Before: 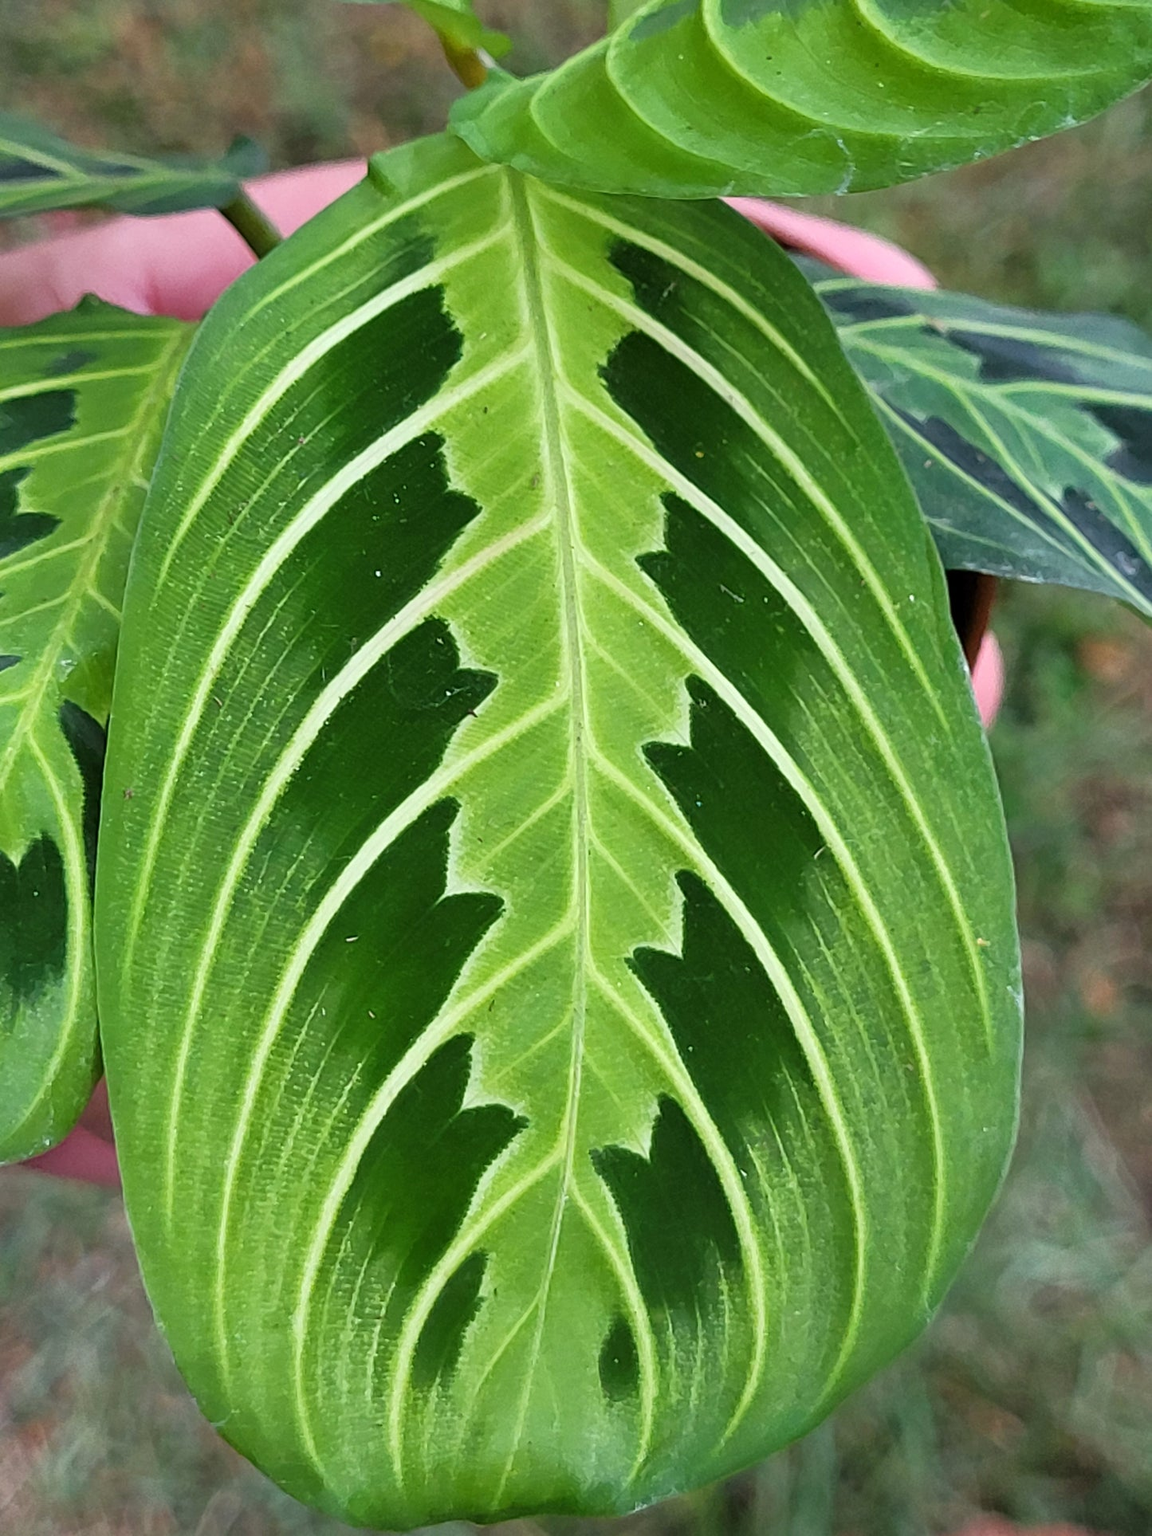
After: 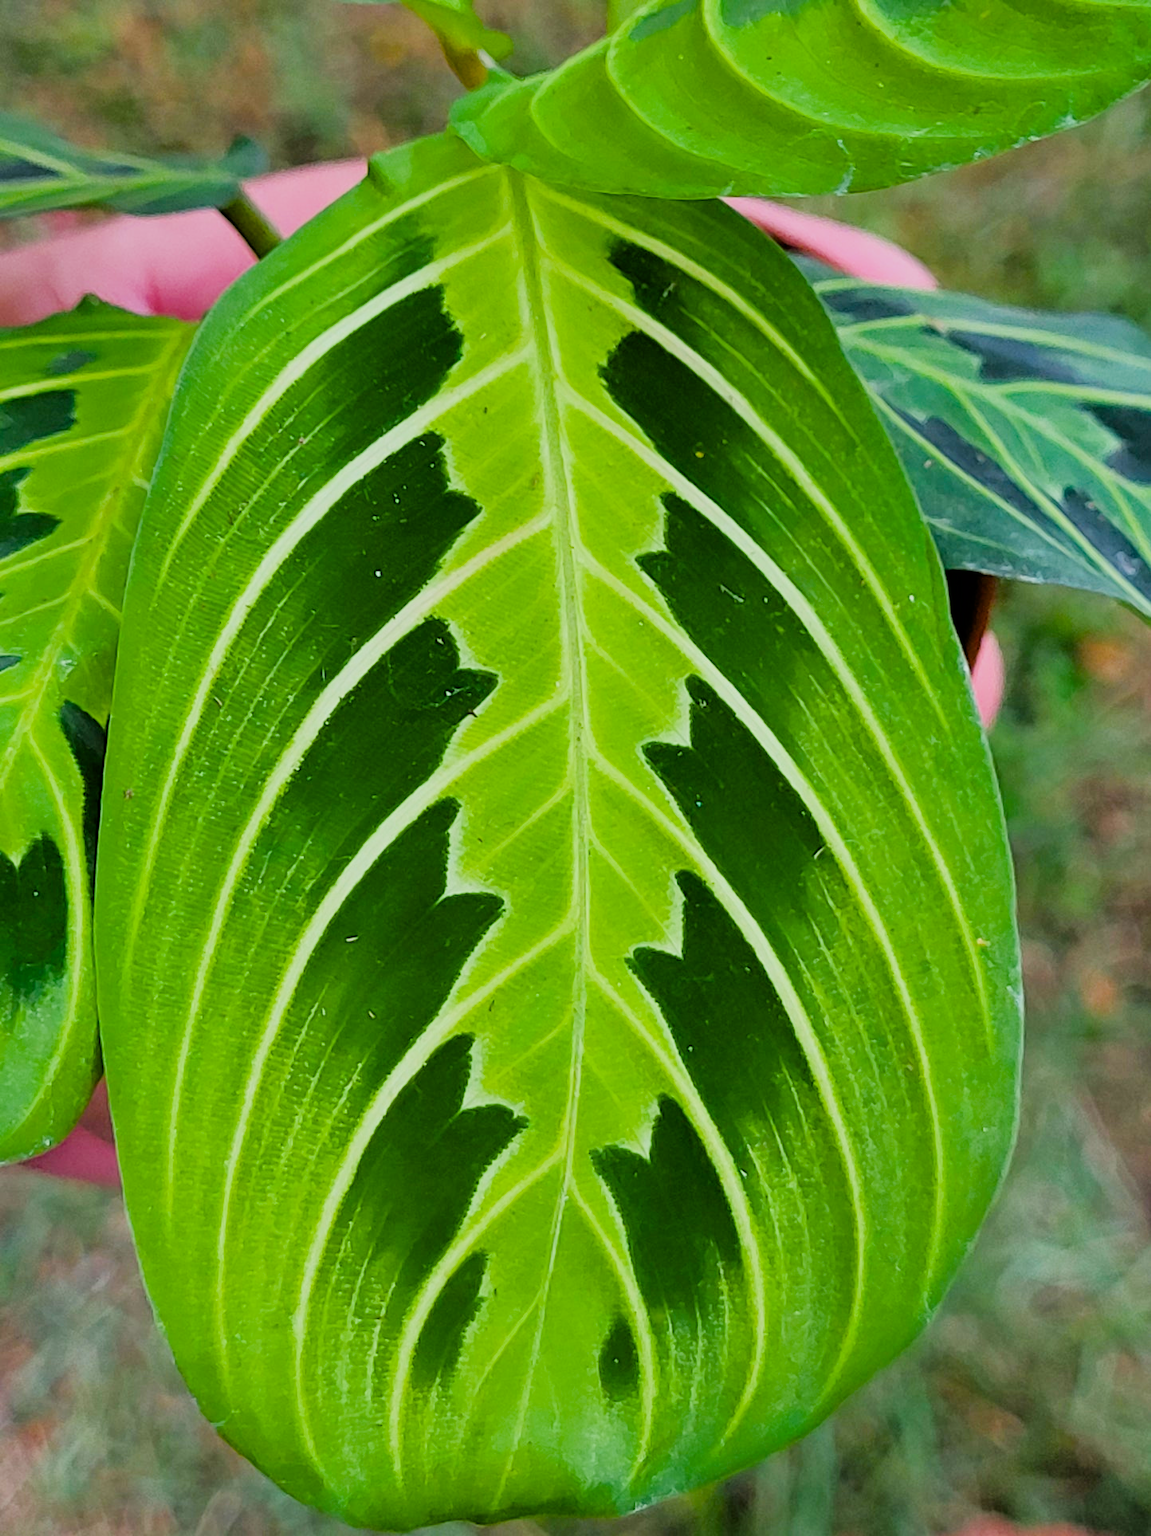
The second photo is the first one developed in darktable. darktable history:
filmic rgb: black relative exposure -7.32 EV, white relative exposure 5.09 EV, hardness 3.2
color balance rgb: perceptual saturation grading › global saturation 36%, perceptual brilliance grading › global brilliance 10%, global vibrance 20%
